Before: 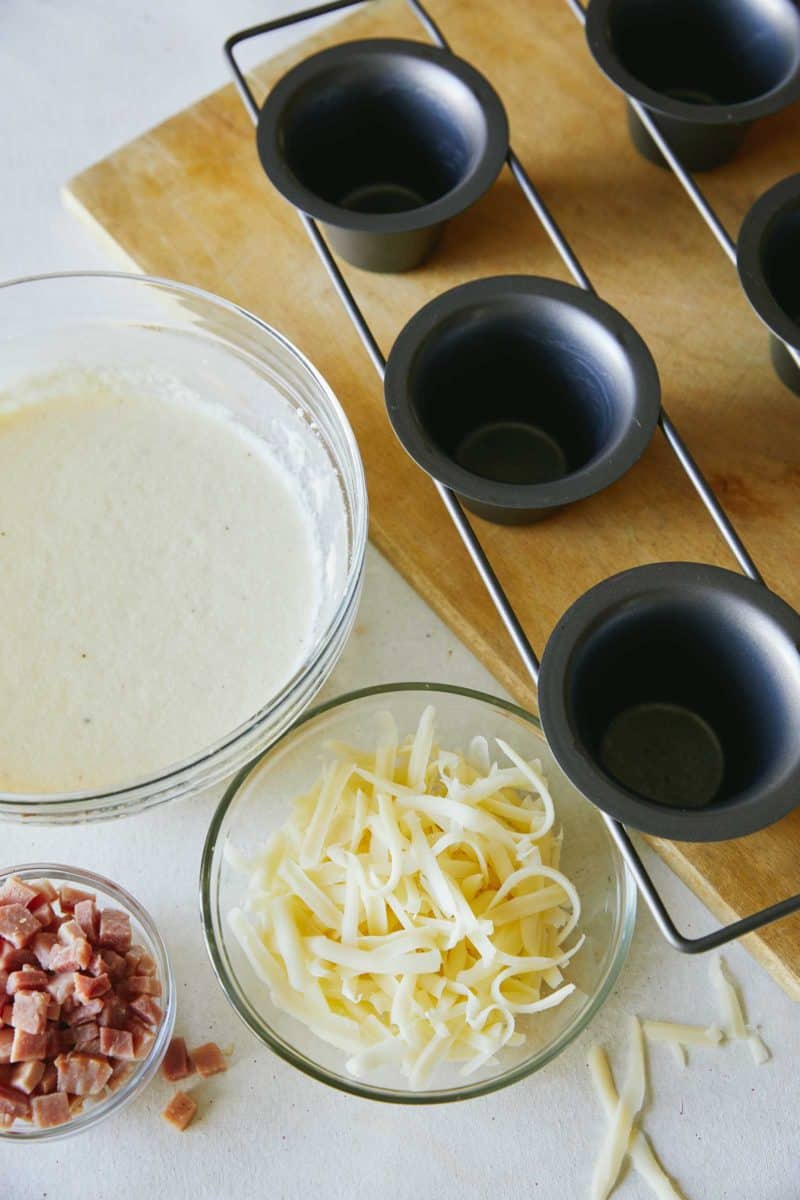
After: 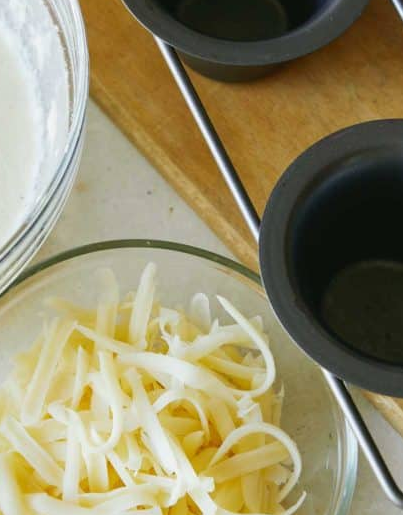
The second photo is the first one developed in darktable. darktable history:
crop: left 34.923%, top 36.946%, right 14.682%, bottom 20.095%
